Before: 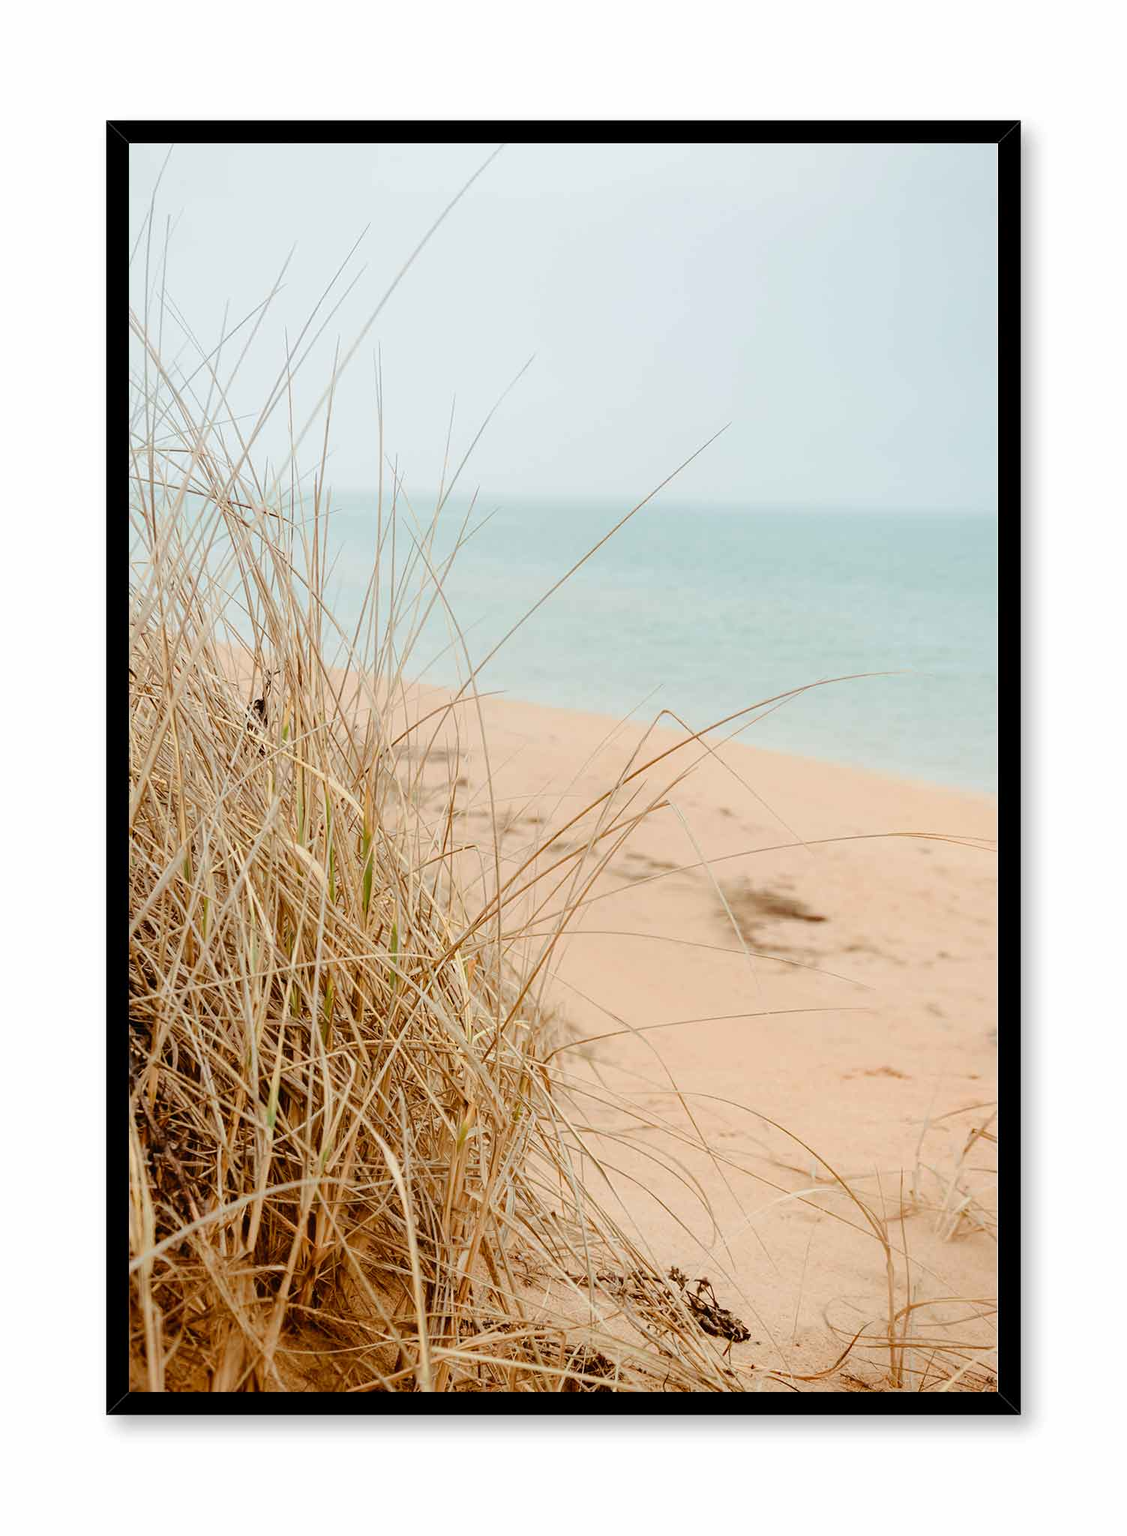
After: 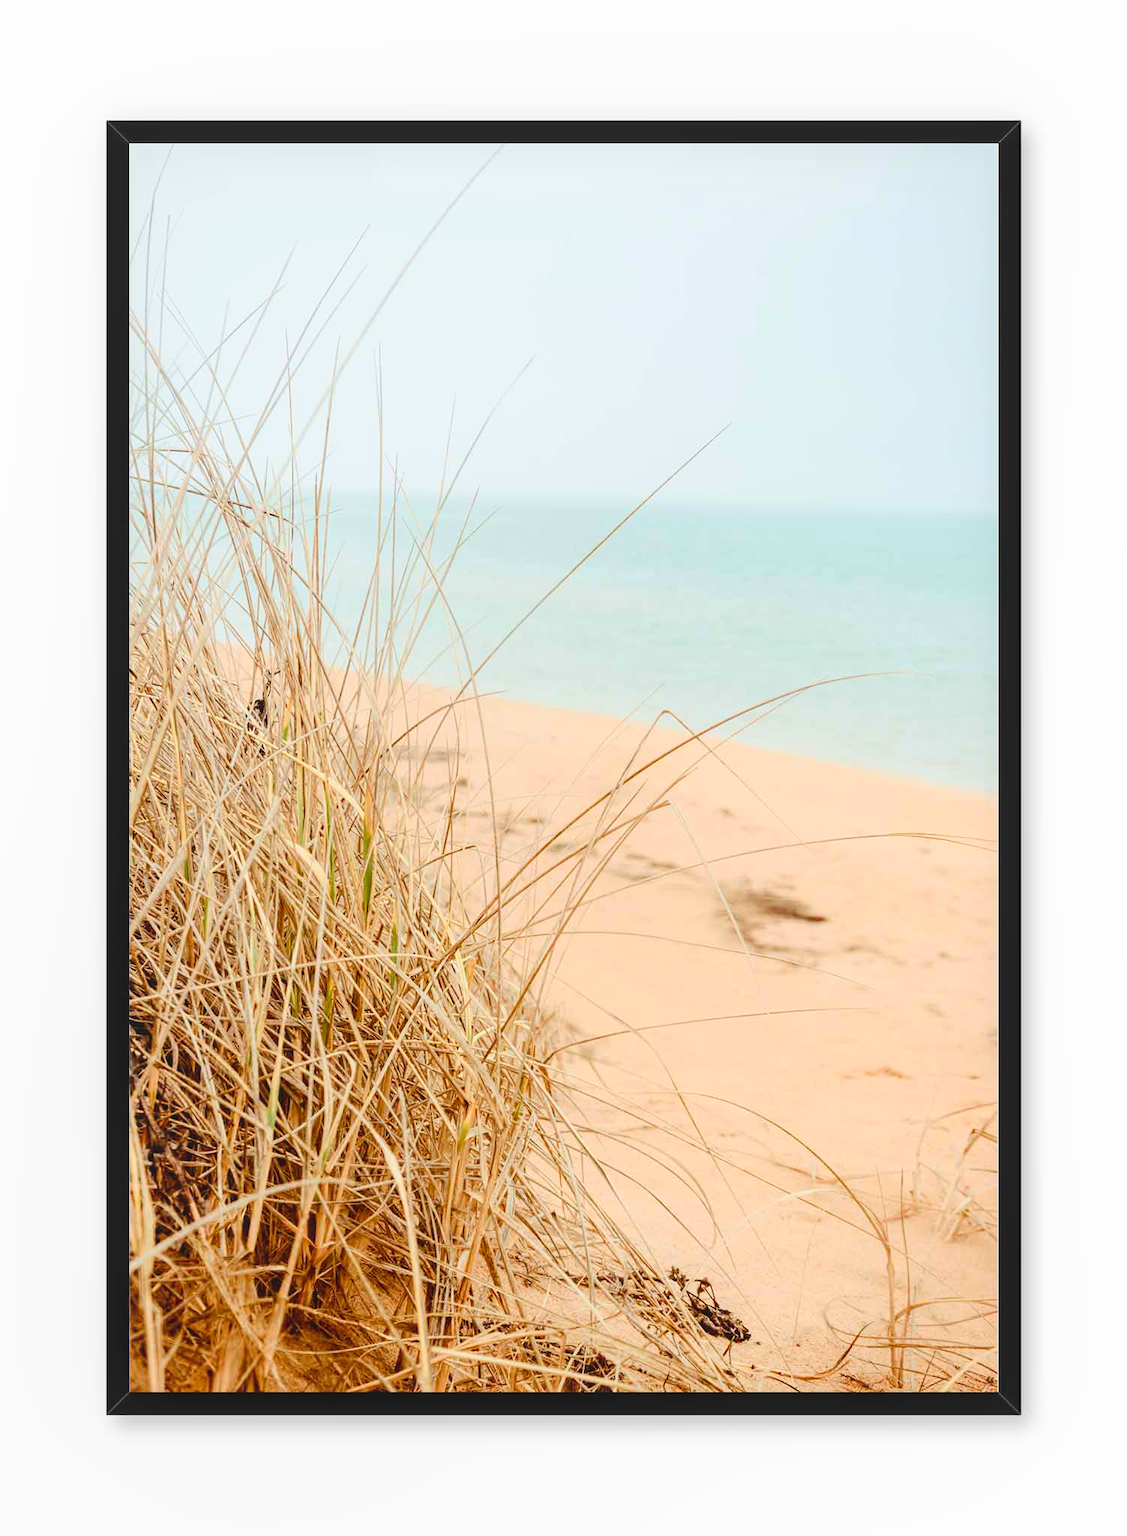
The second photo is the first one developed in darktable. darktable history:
contrast brightness saturation: contrast 0.2, brightness 0.16, saturation 0.22
local contrast: detail 109%
